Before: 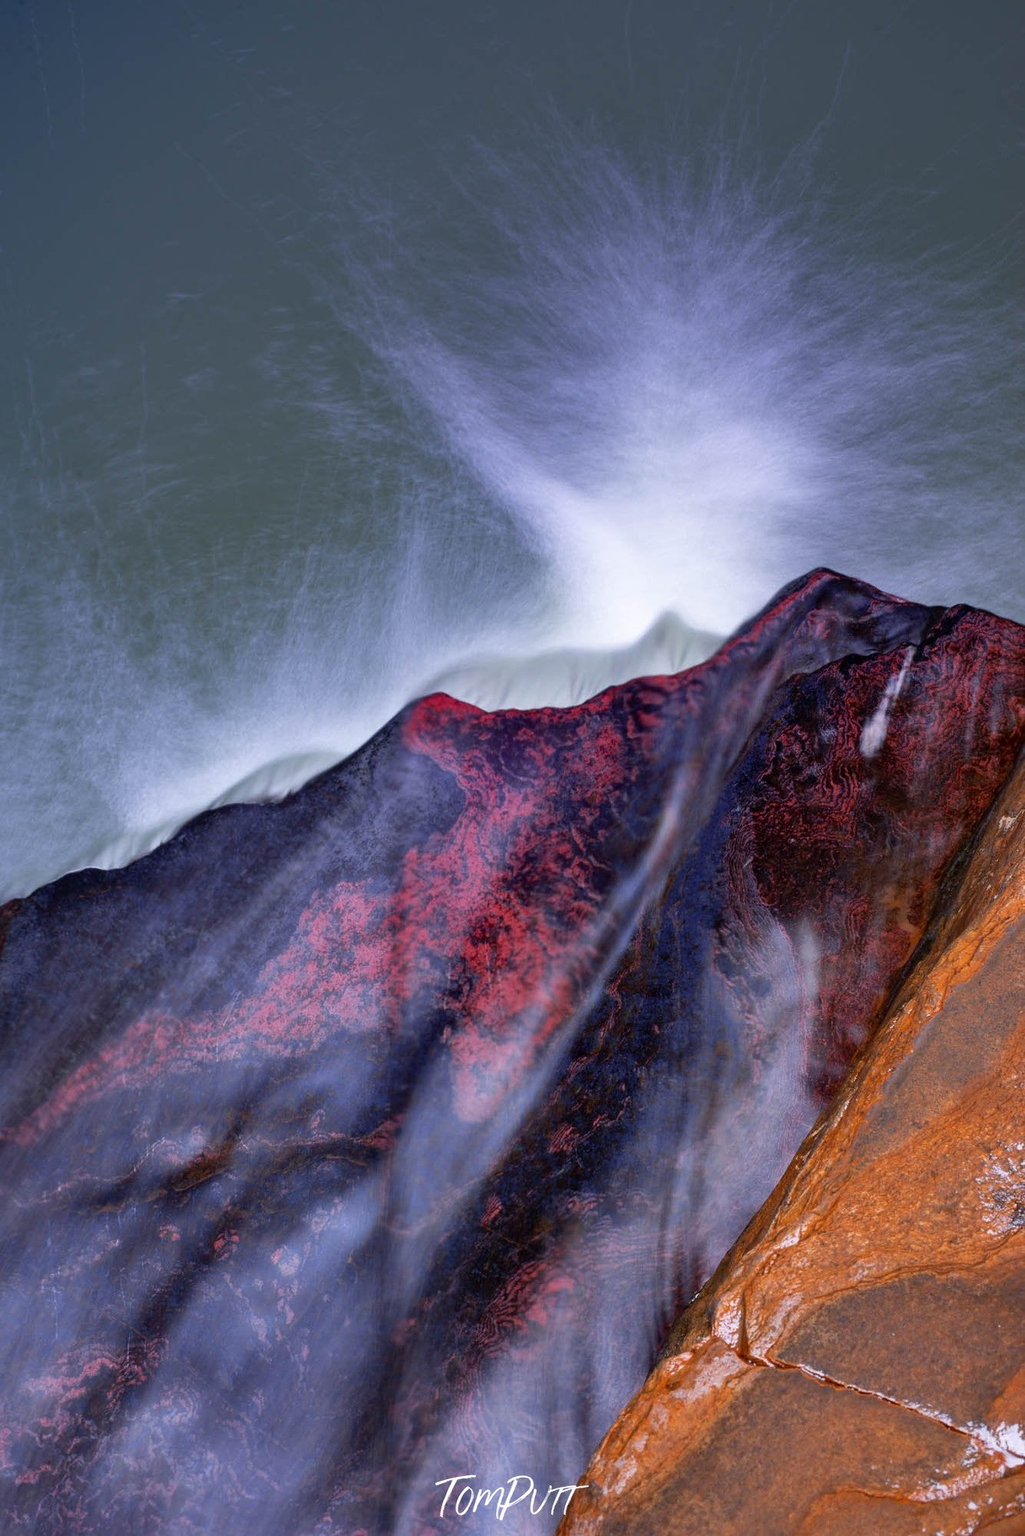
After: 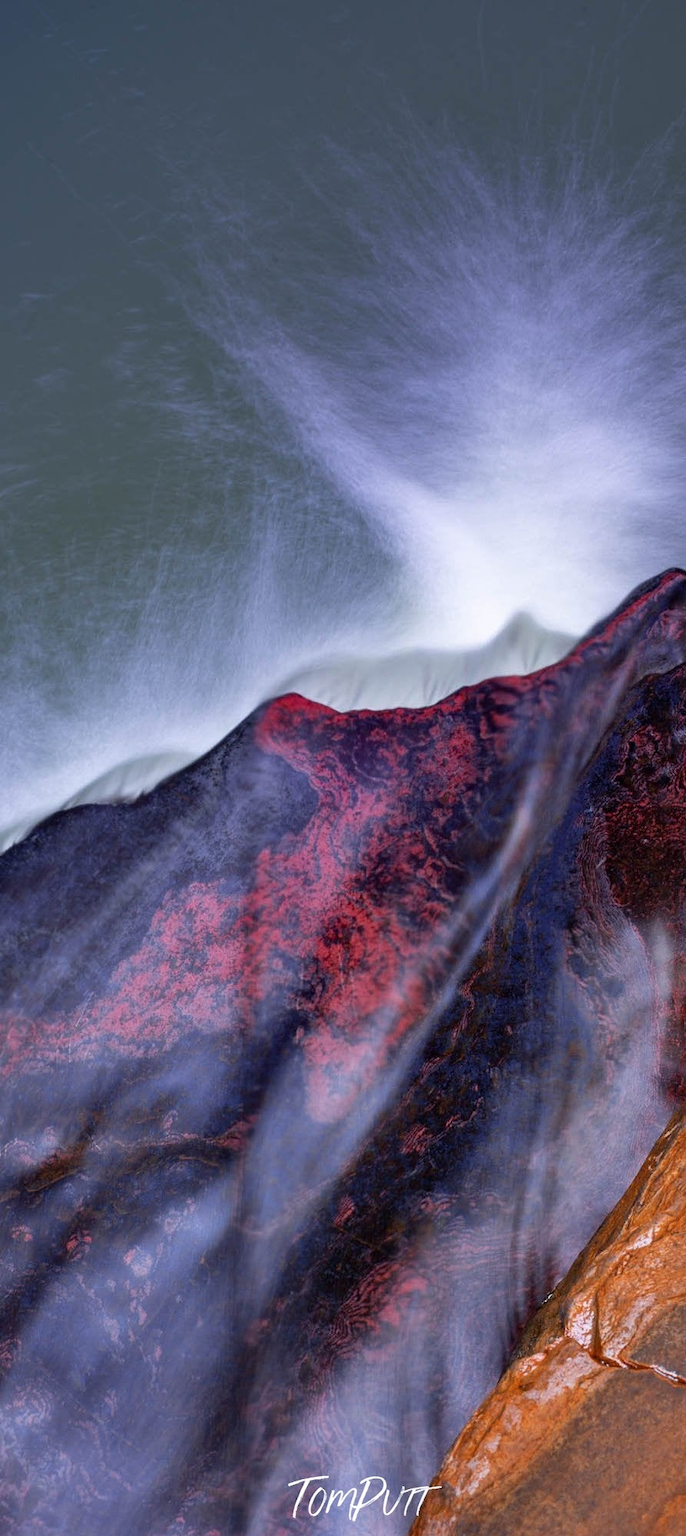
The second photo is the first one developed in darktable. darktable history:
crop and rotate: left 14.437%, right 18.593%
